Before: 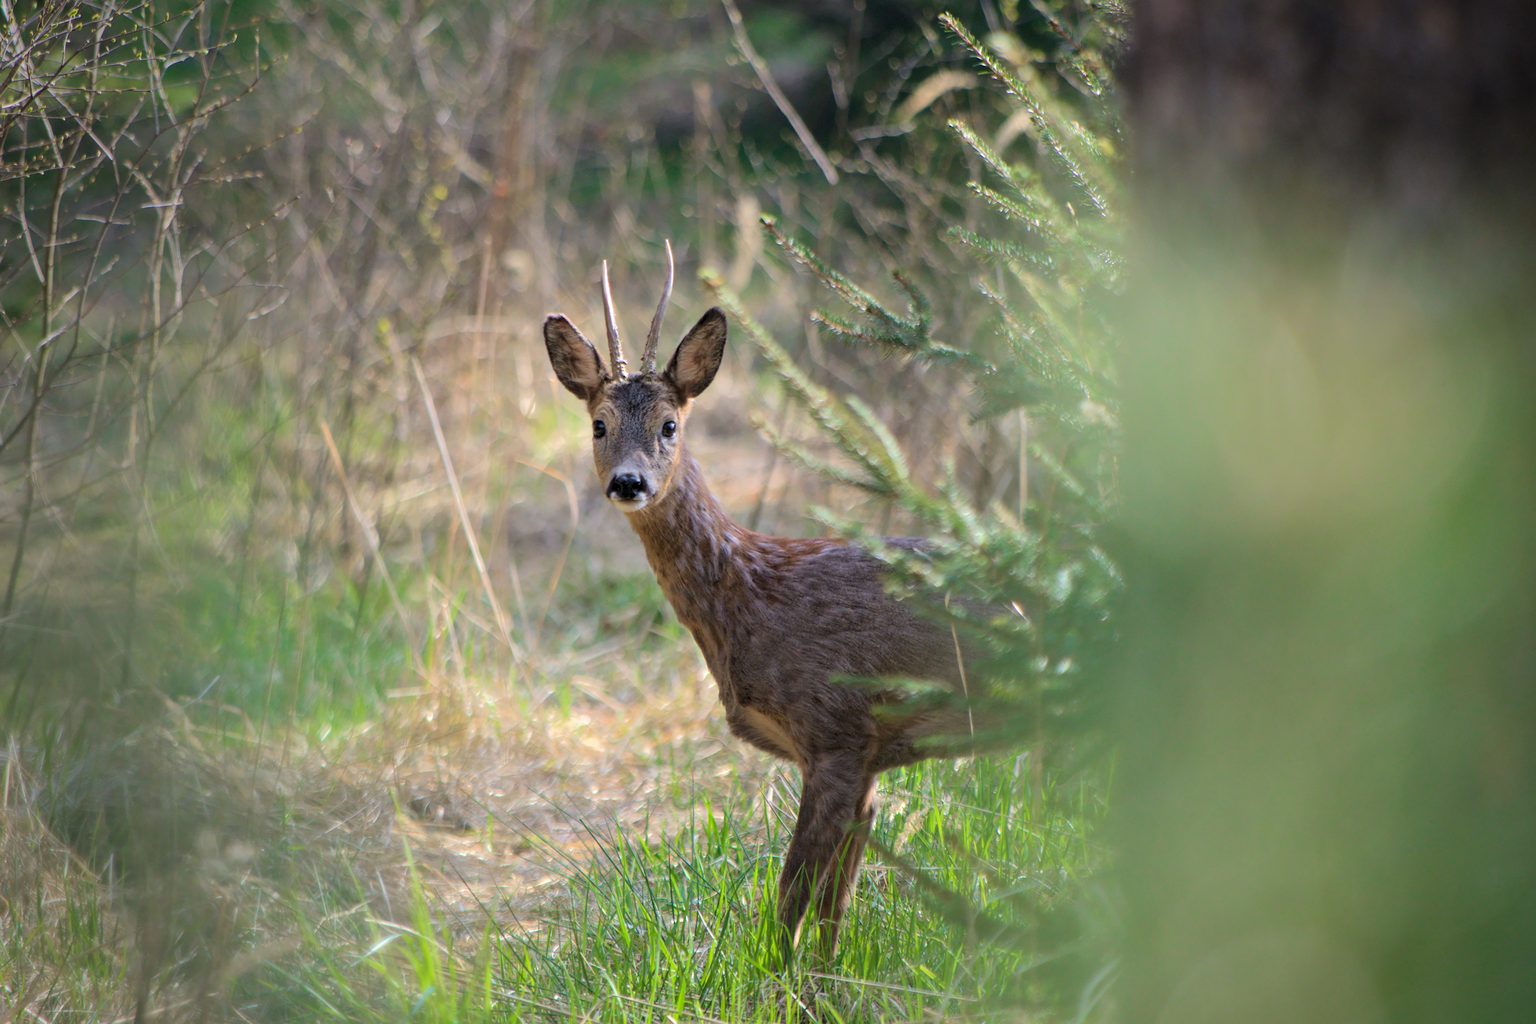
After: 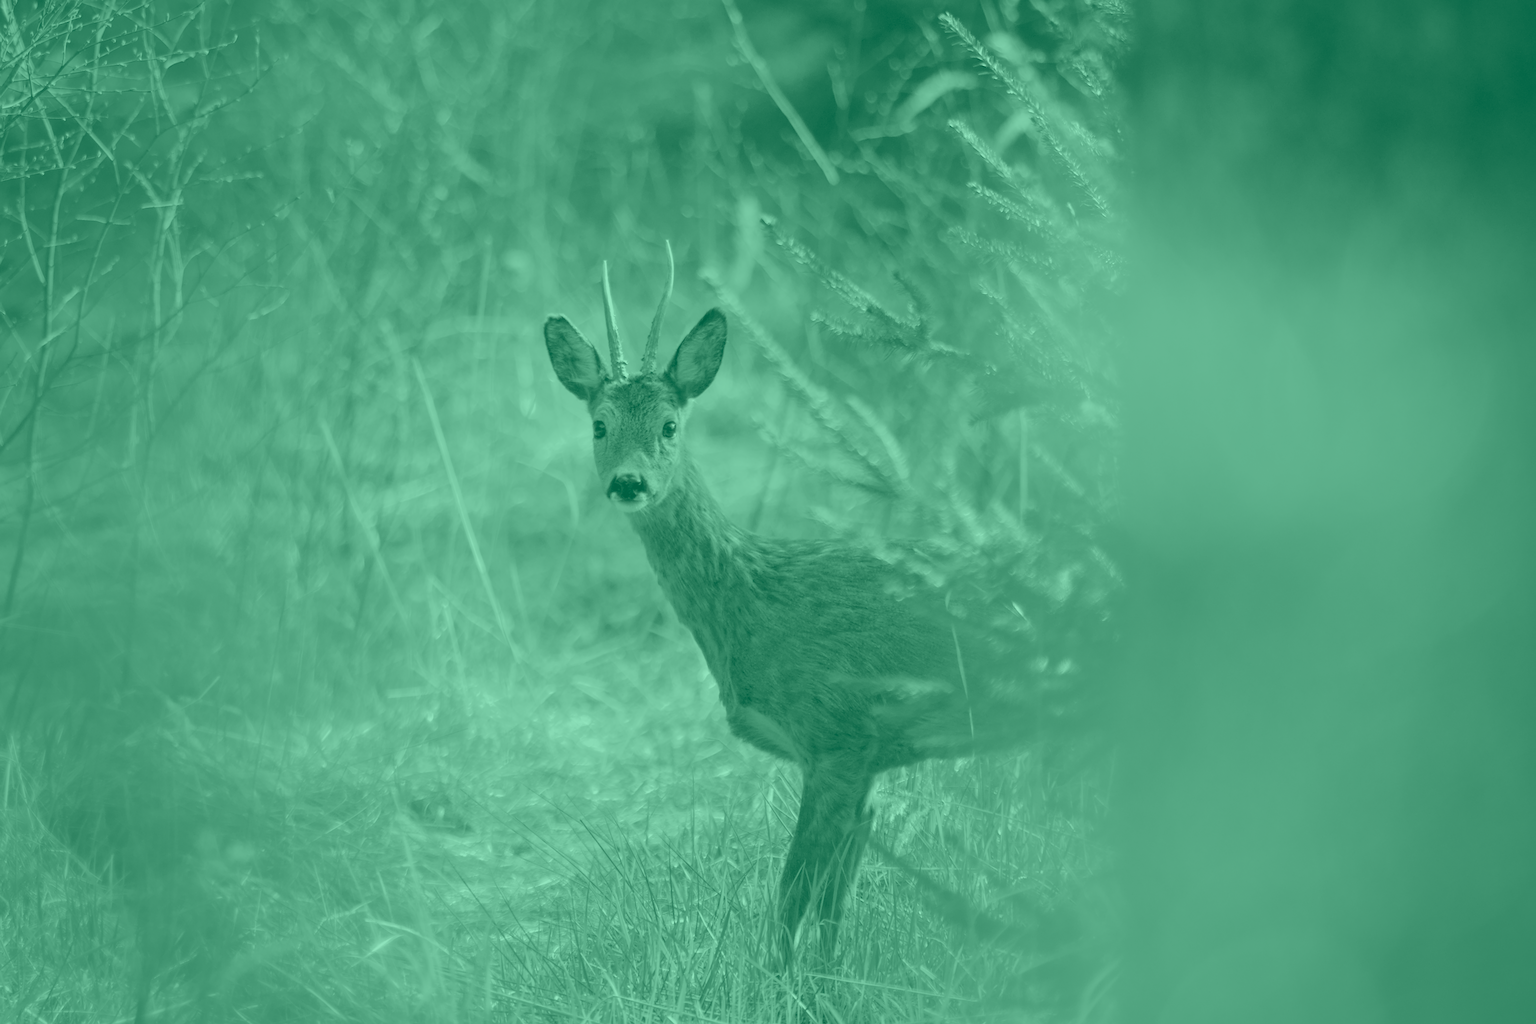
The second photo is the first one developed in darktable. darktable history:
colorize: hue 147.6°, saturation 65%, lightness 21.64%
vibrance: vibrance 100%
